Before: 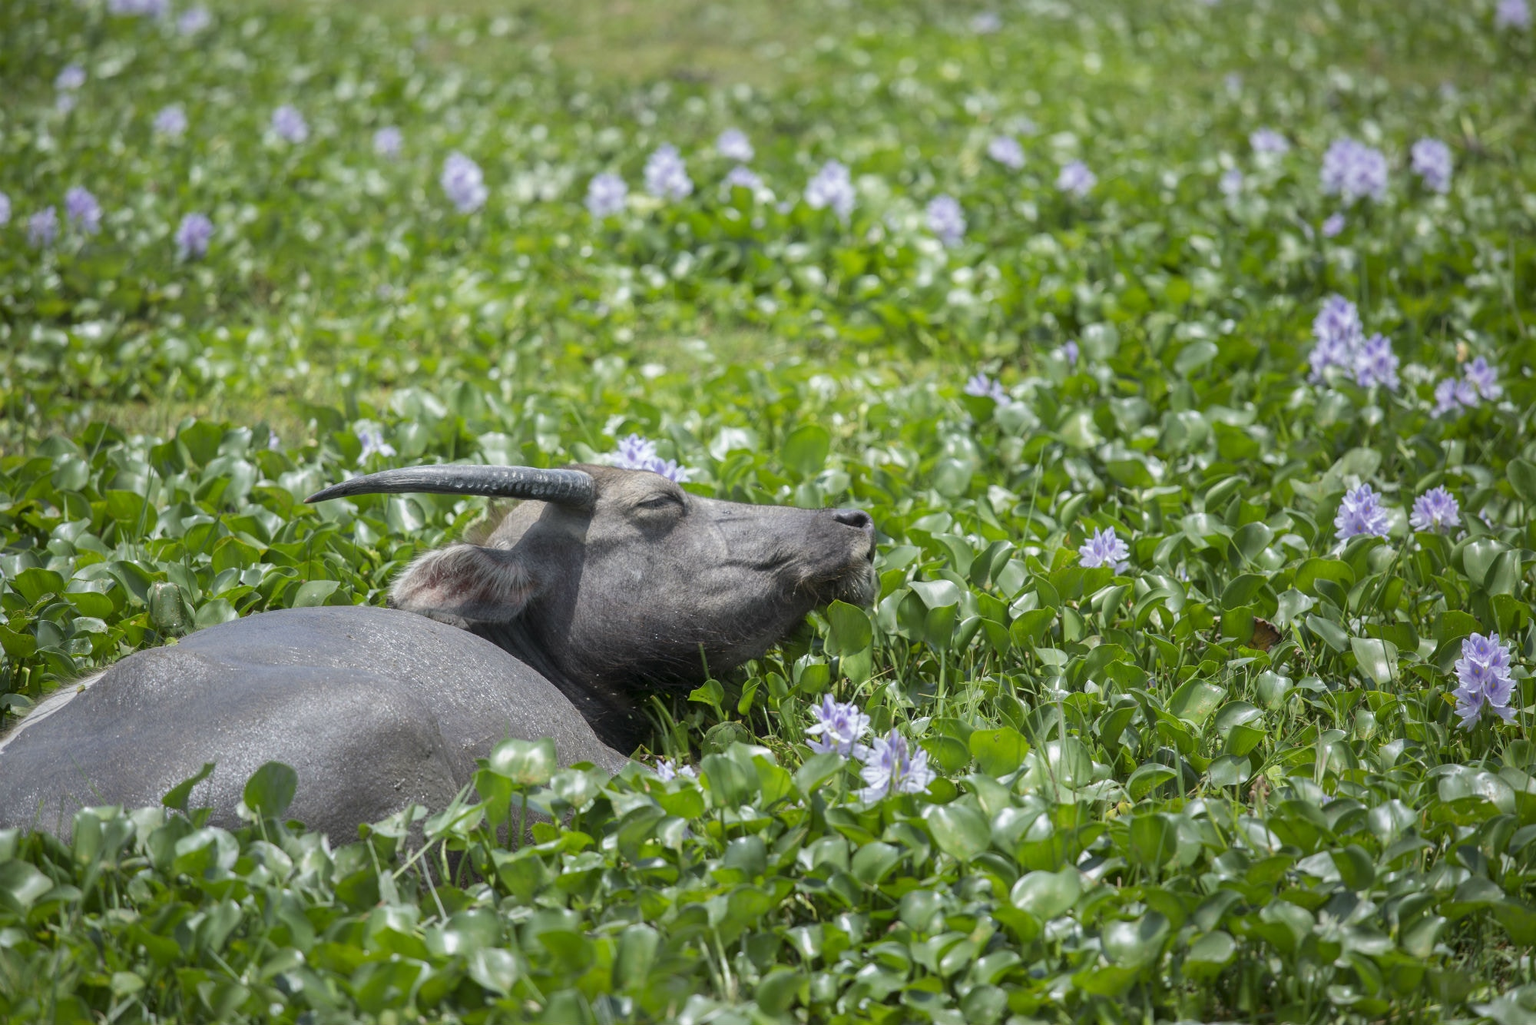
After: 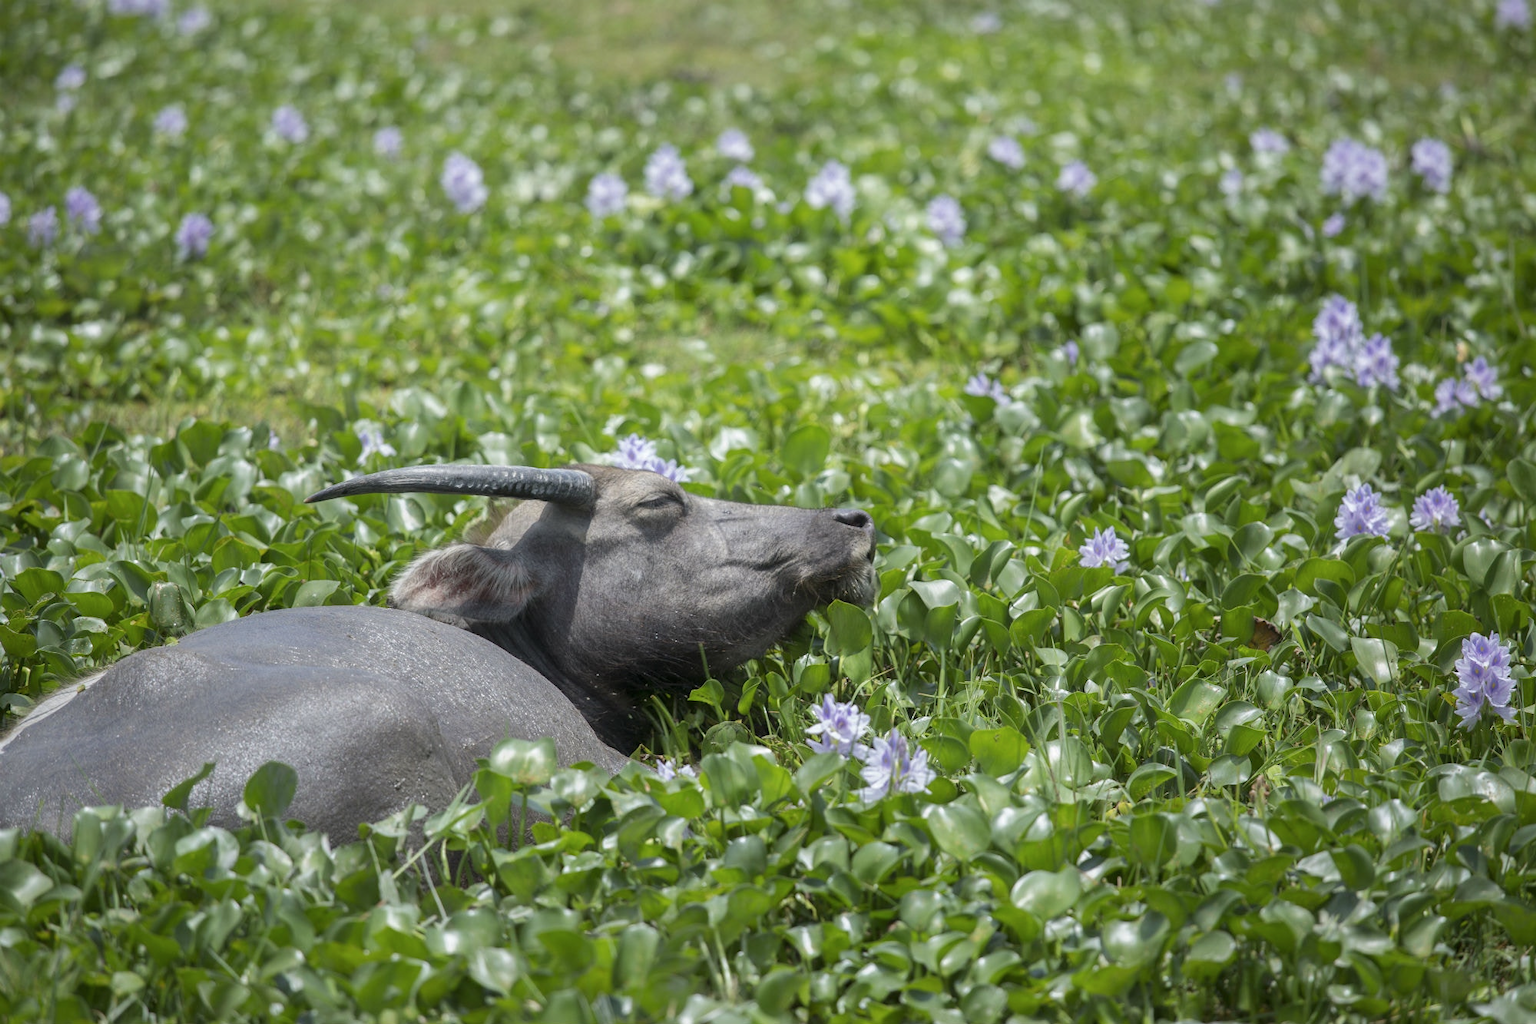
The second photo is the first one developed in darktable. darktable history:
contrast brightness saturation: saturation -0.049
